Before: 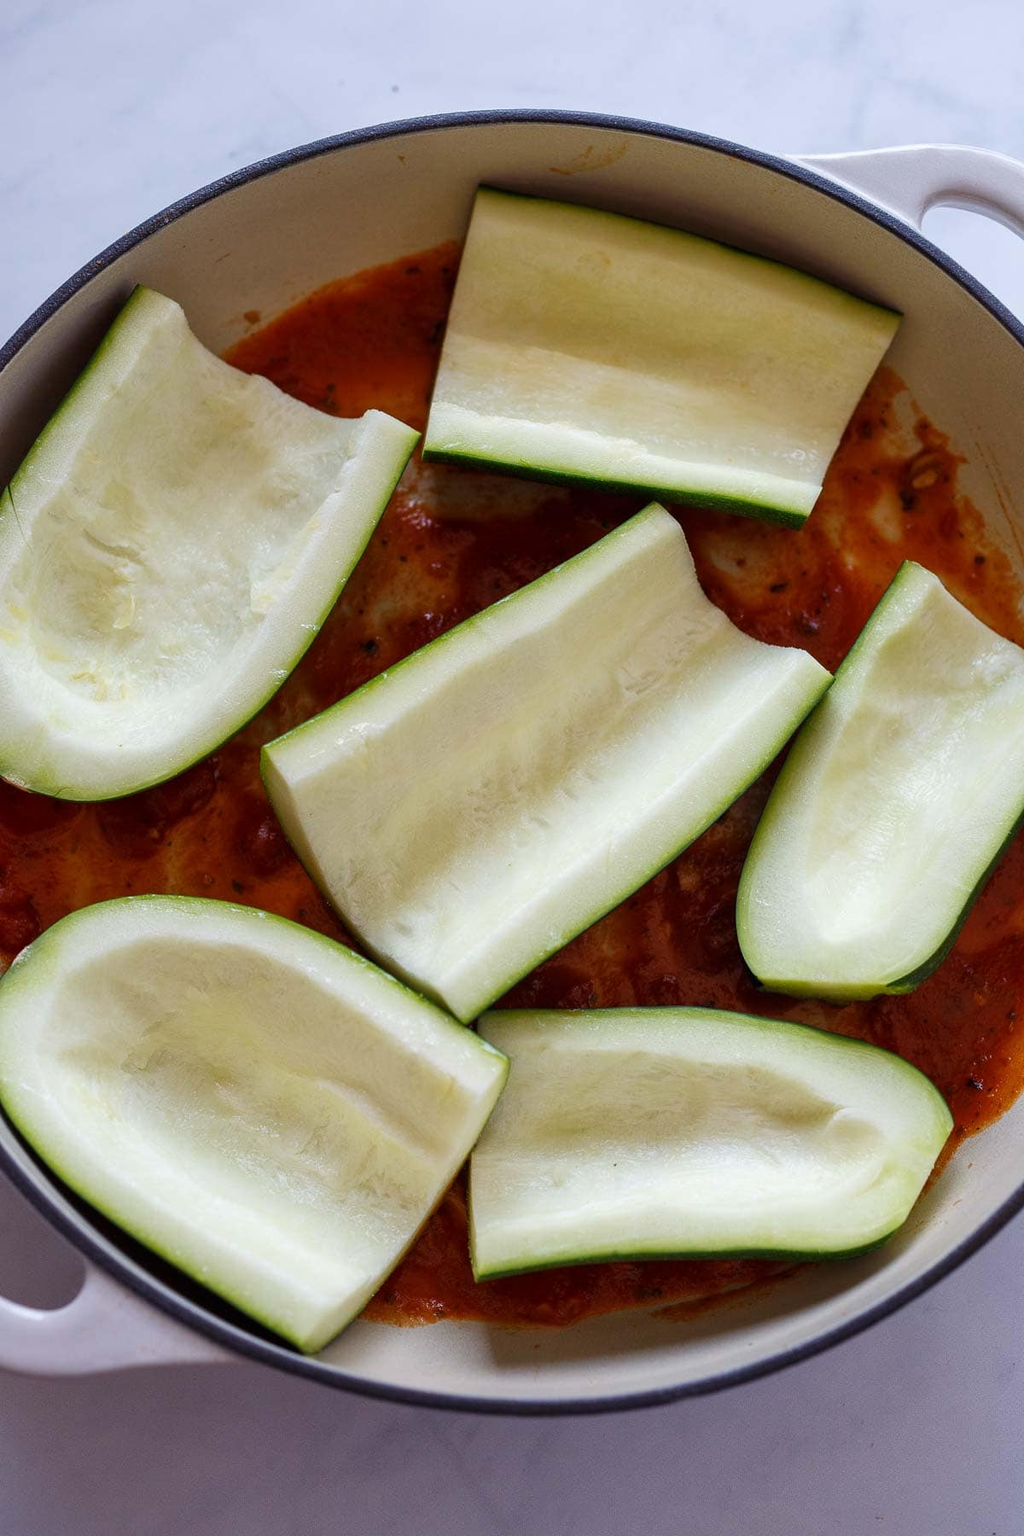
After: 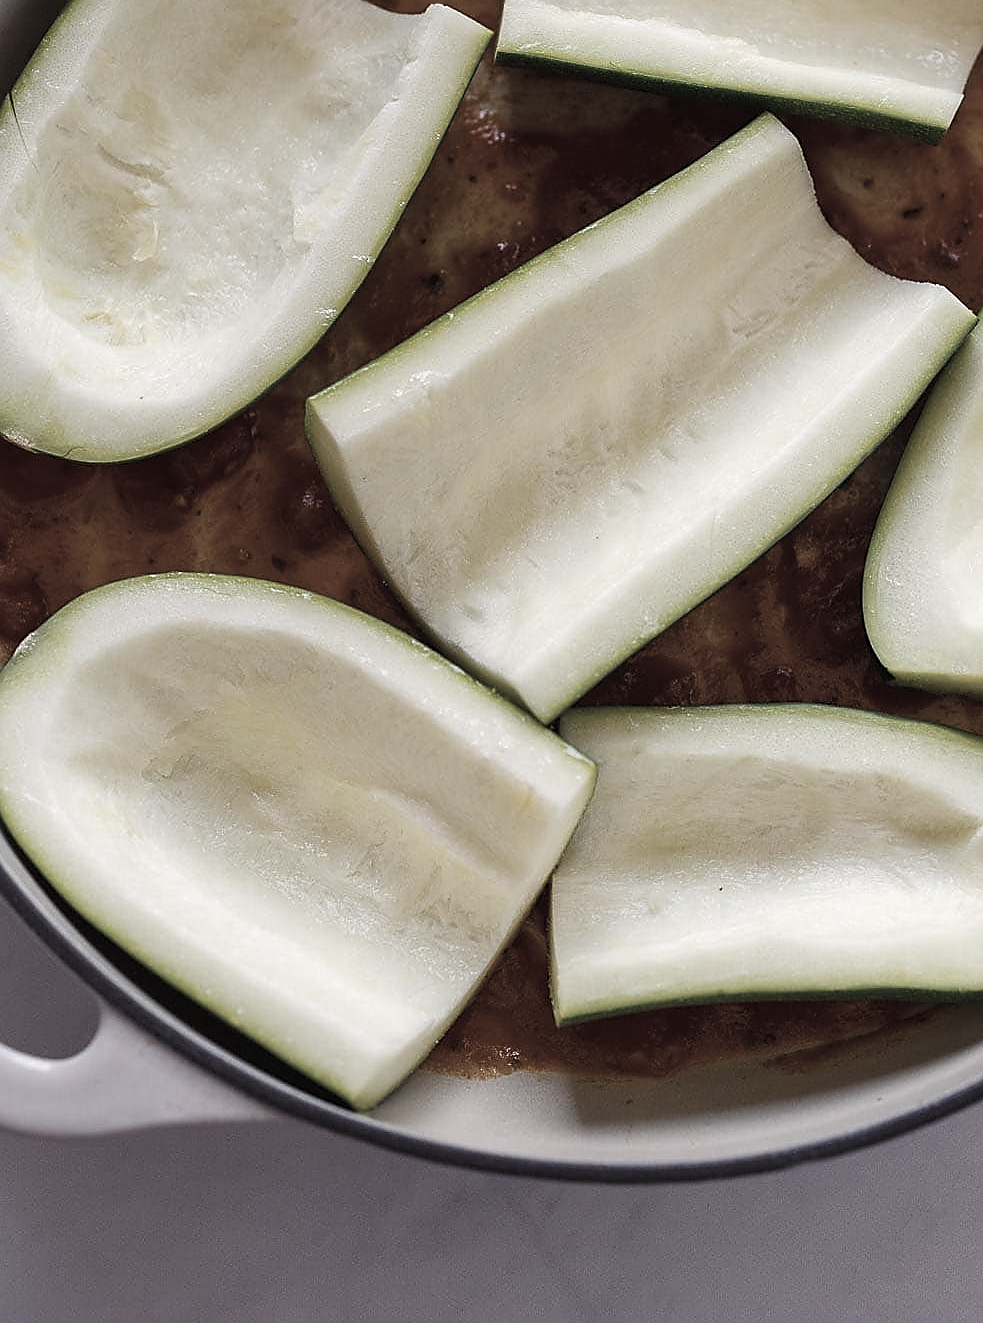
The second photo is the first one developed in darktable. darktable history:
color correction: highlights b* -0.007, saturation 0.323
sharpen: radius 1.363, amount 1.233, threshold 0.744
crop: top 26.496%, right 18.055%
exposure: black level correction -0.002, exposure 0.044 EV, compensate exposure bias true, compensate highlight preservation false
color balance rgb: highlights gain › chroma 1.734%, highlights gain › hue 55.87°, linear chroma grading › global chroma 15.199%, perceptual saturation grading › global saturation 29.636%
